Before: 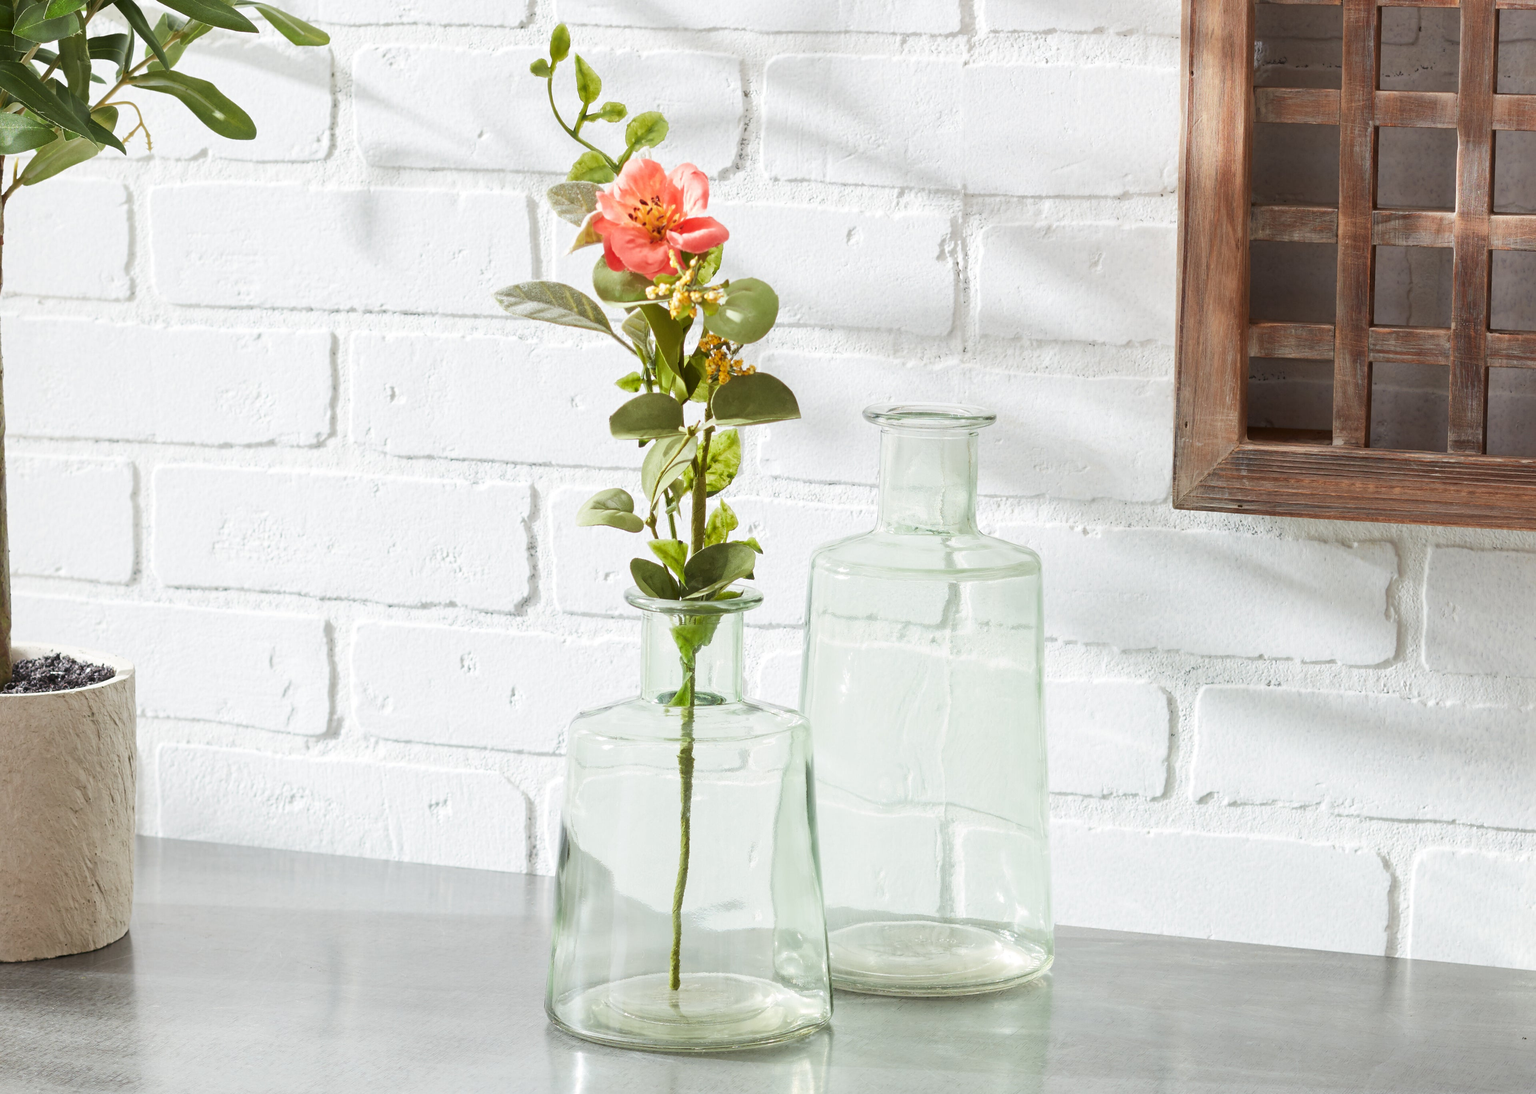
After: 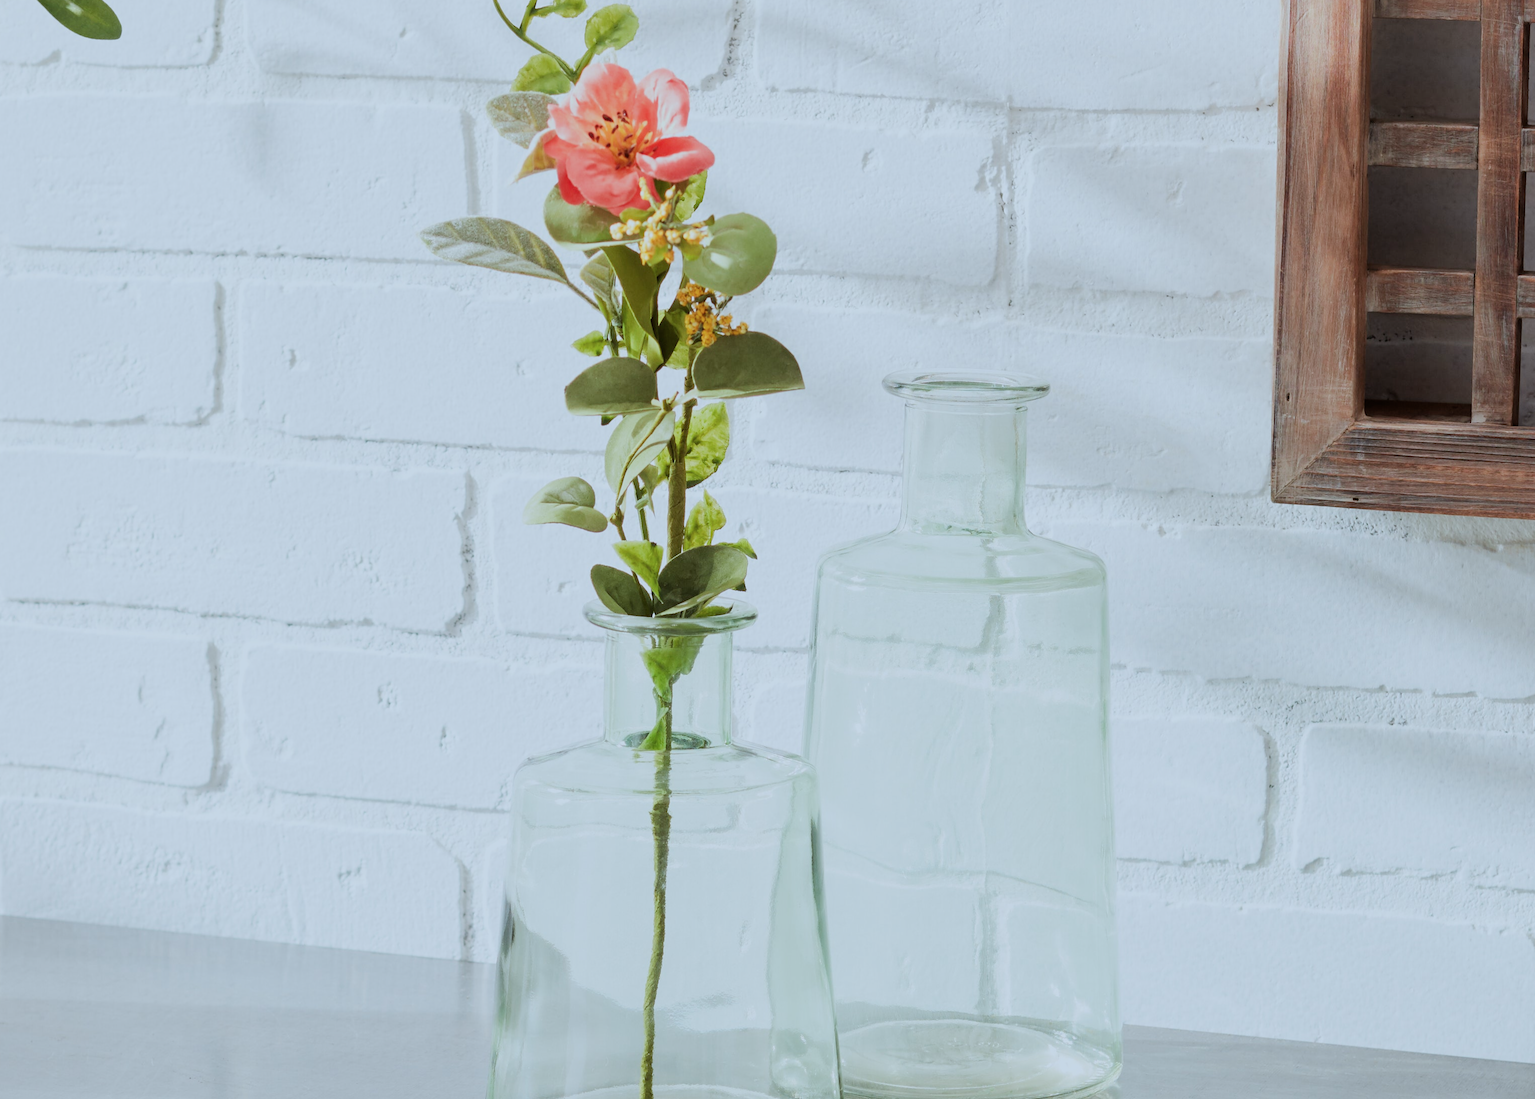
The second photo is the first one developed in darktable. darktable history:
crop and rotate: left 10.408%, top 9.931%, right 9.864%, bottom 9.906%
color correction: highlights a* -4.22, highlights b* -10.85
filmic rgb: black relative exposure -7.65 EV, white relative exposure 4.56 EV, hardness 3.61
